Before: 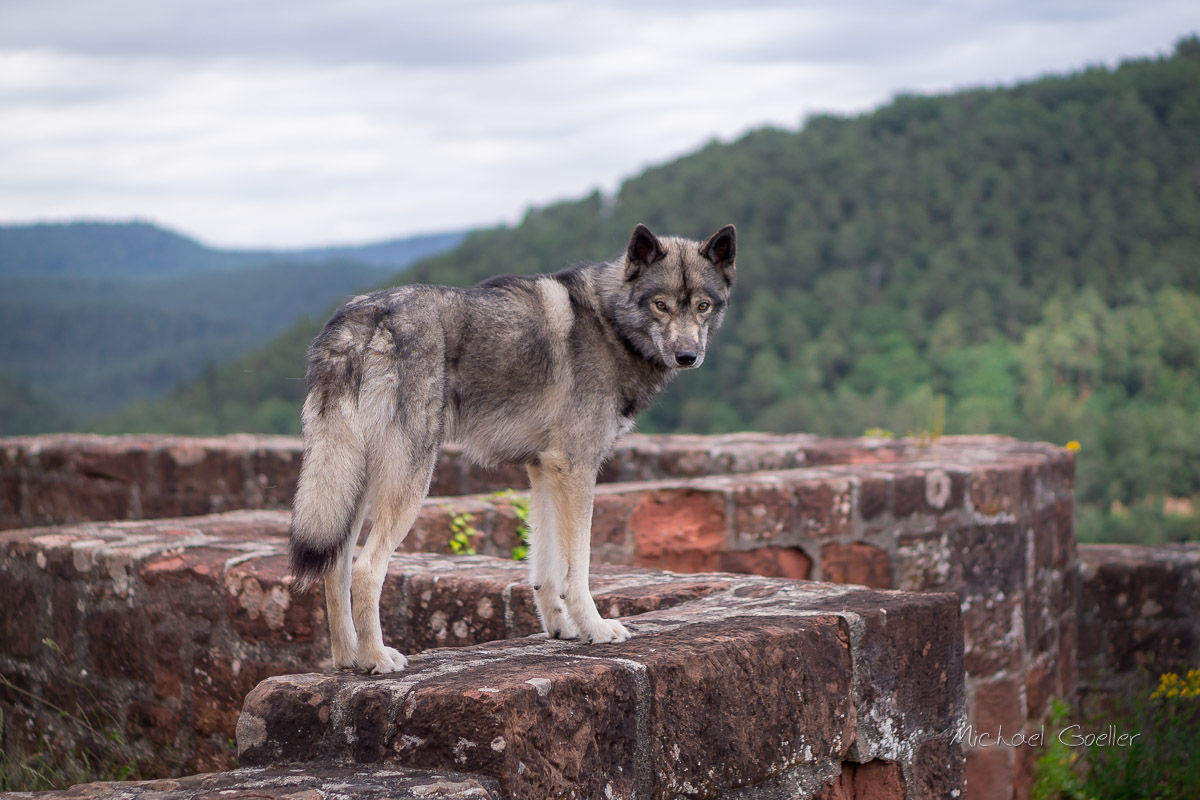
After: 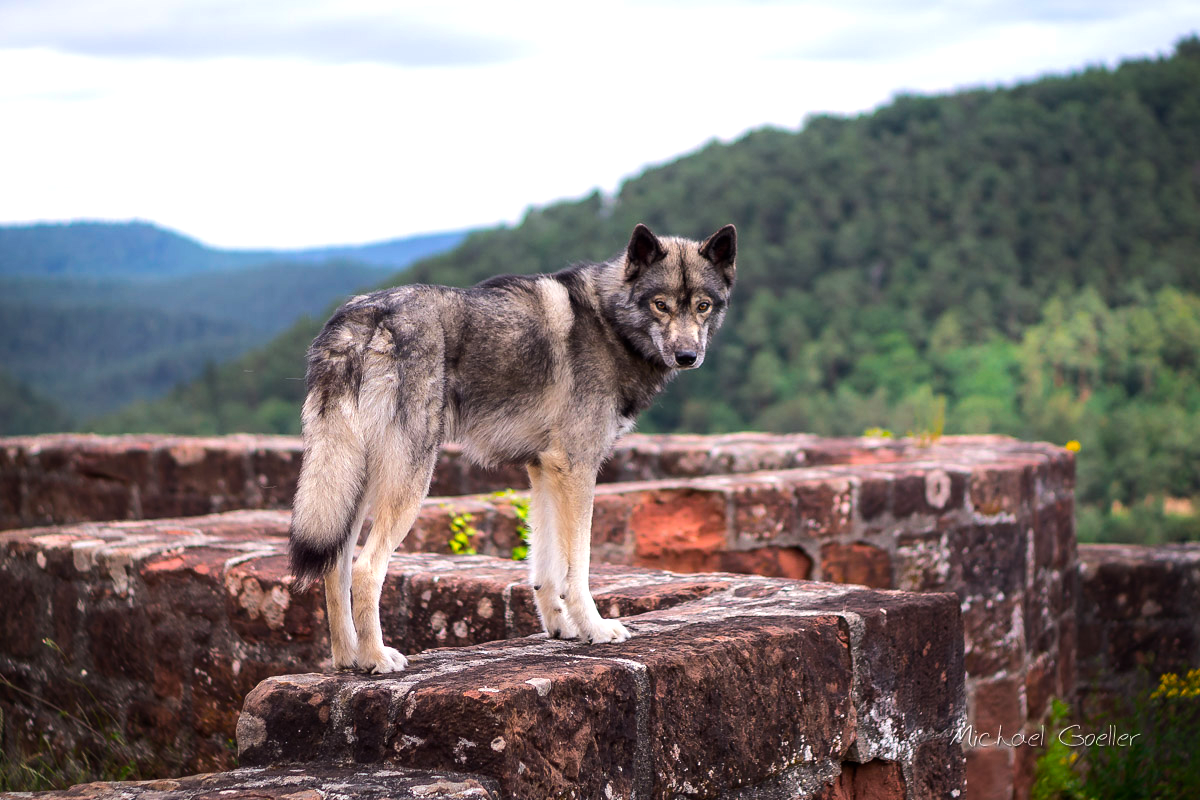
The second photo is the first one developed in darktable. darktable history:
color balance rgb: shadows lift › chroma 1.024%, shadows lift › hue 28.37°, linear chroma grading › global chroma 39.977%, perceptual saturation grading › global saturation -2.743%, perceptual brilliance grading › highlights 17.6%, perceptual brilliance grading › mid-tones 32.718%, perceptual brilliance grading › shadows -31.608%, global vibrance 8.529%
